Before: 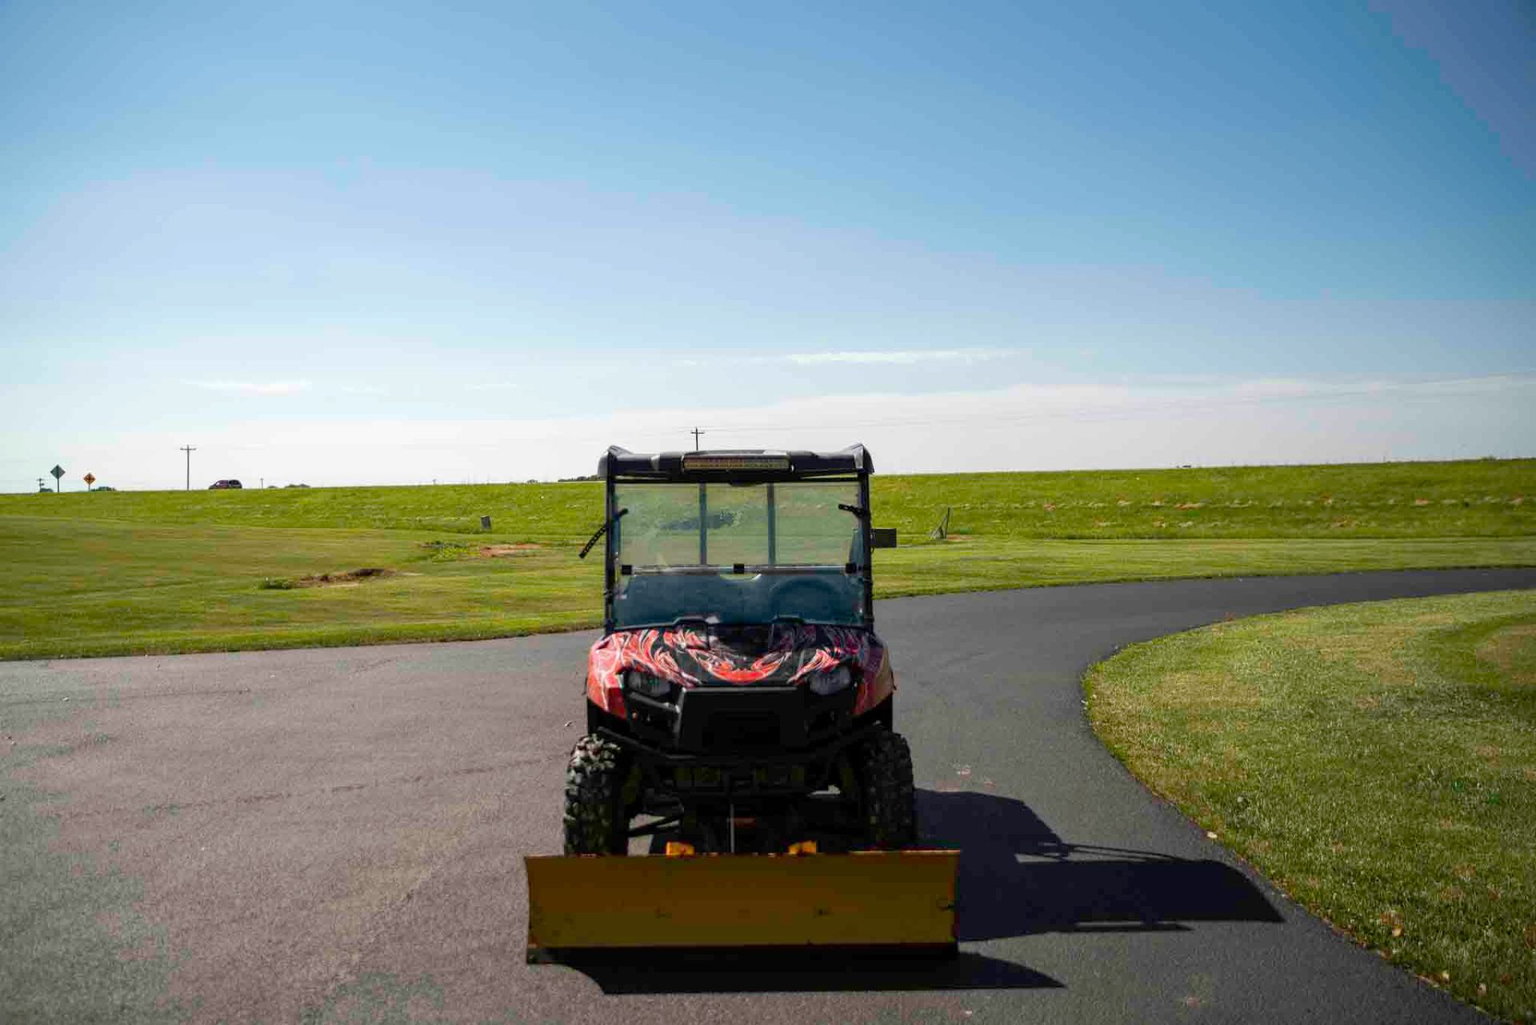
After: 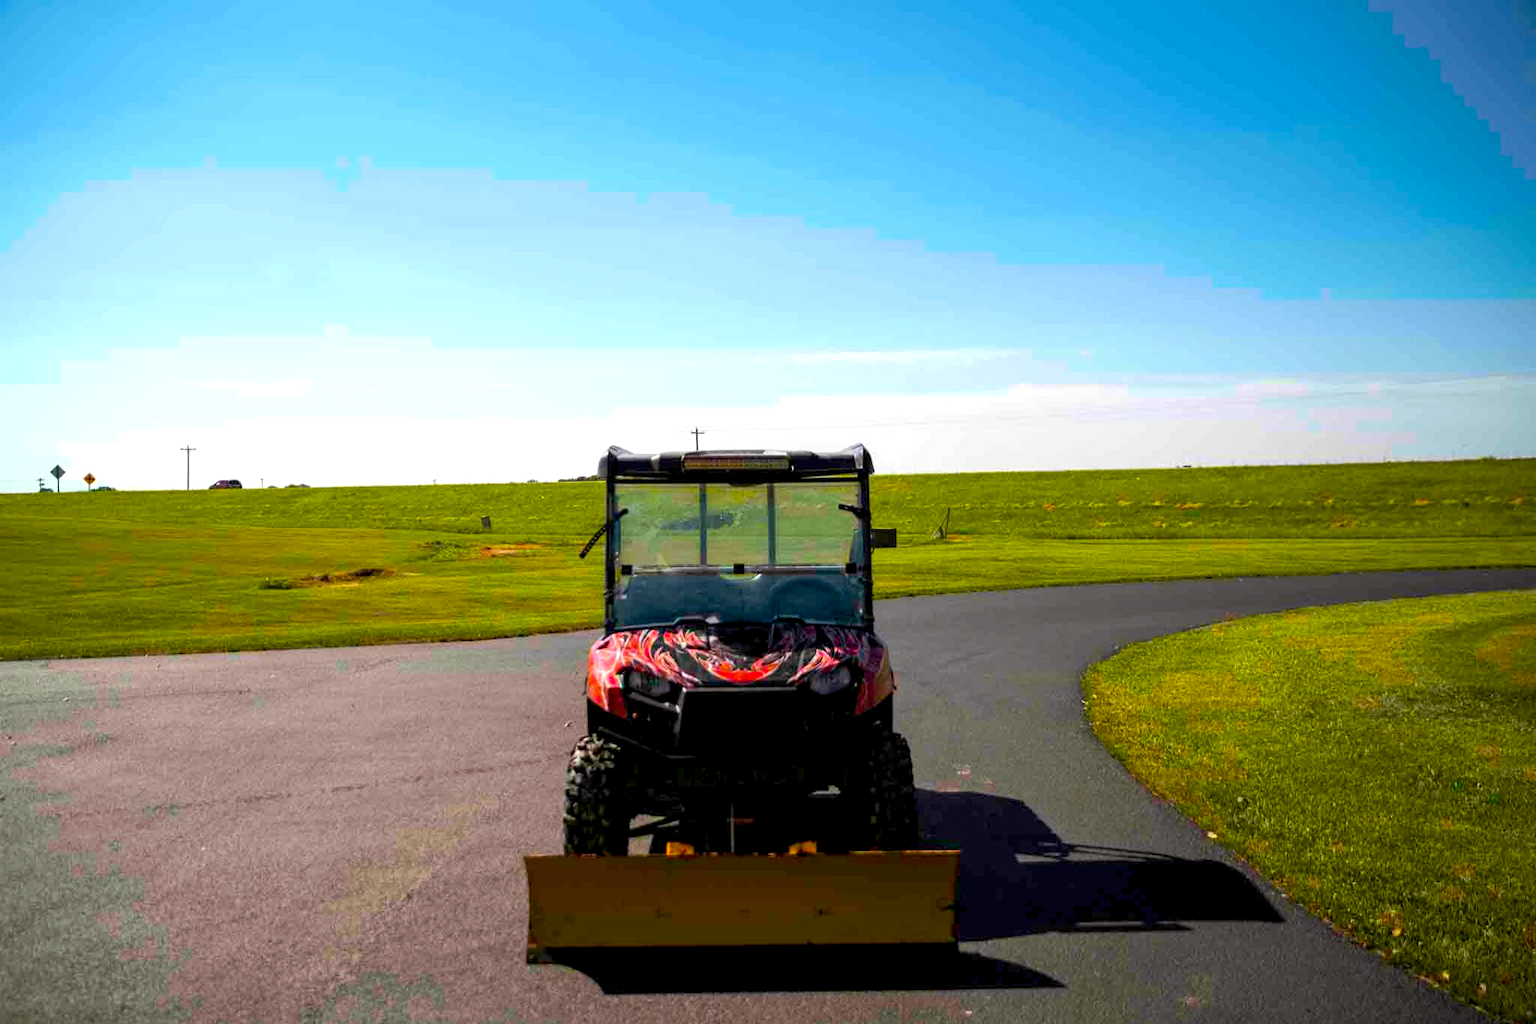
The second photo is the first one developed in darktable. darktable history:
color balance rgb: shadows lift › chroma 2.024%, shadows lift › hue 47.86°, global offset › luminance -0.506%, perceptual saturation grading › global saturation 60.124%, perceptual saturation grading › highlights 19.68%, perceptual saturation grading › shadows -50.345%, perceptual brilliance grading › highlights 9.458%, perceptual brilliance grading › shadows -5.092%, global vibrance 20%
